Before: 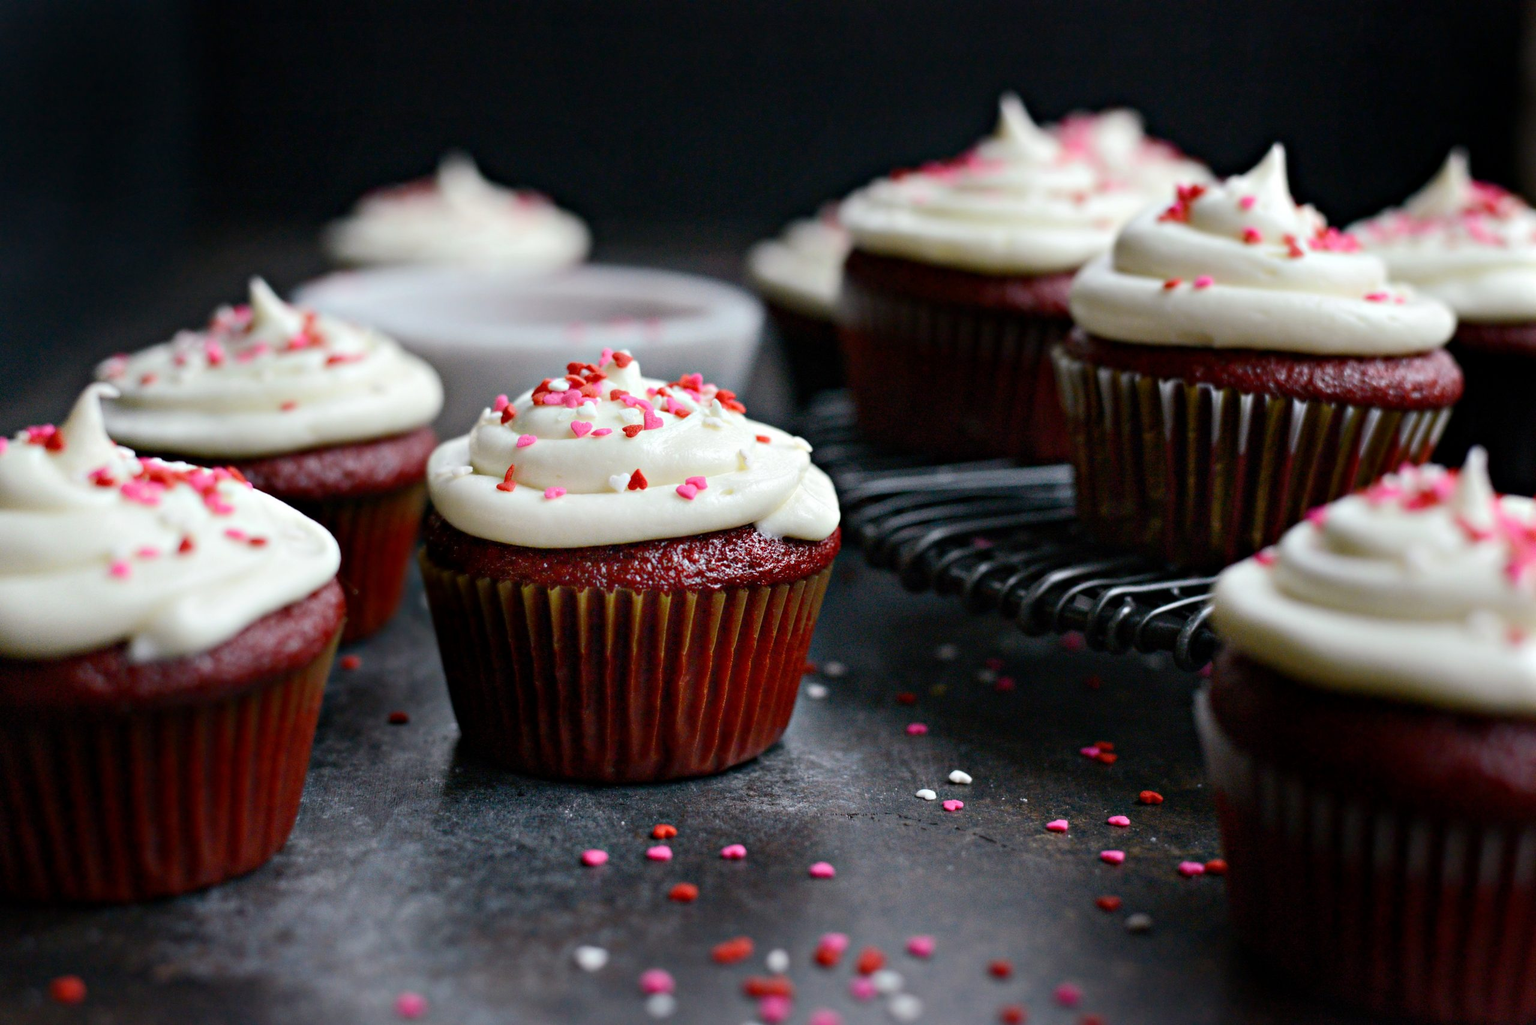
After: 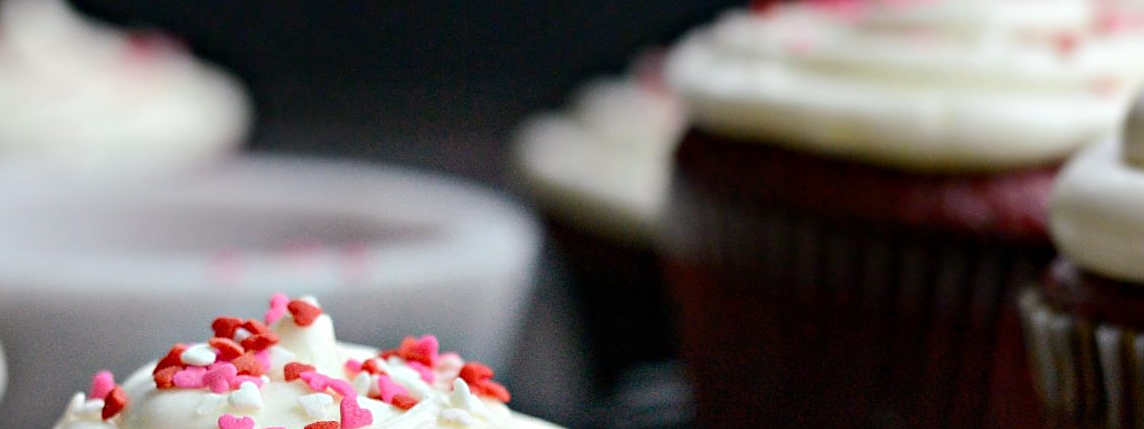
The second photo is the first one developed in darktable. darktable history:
crop: left 28.64%, top 16.832%, right 26.637%, bottom 58.055%
sharpen: radius 1.967
